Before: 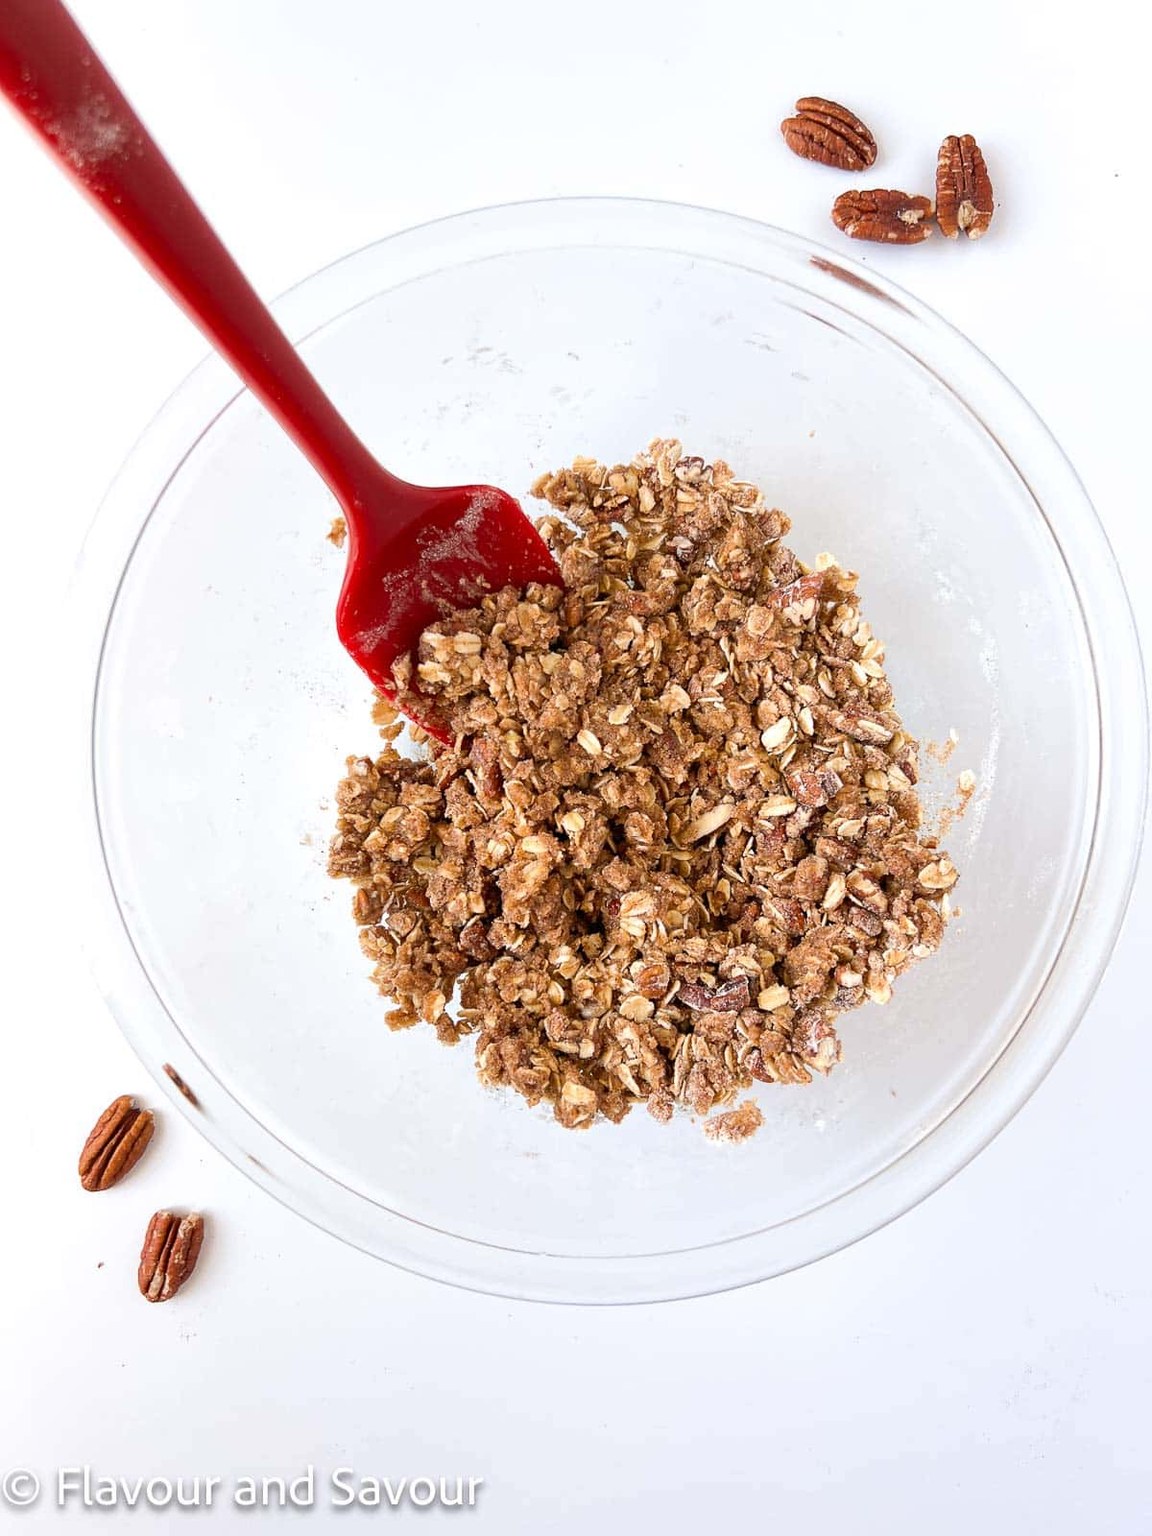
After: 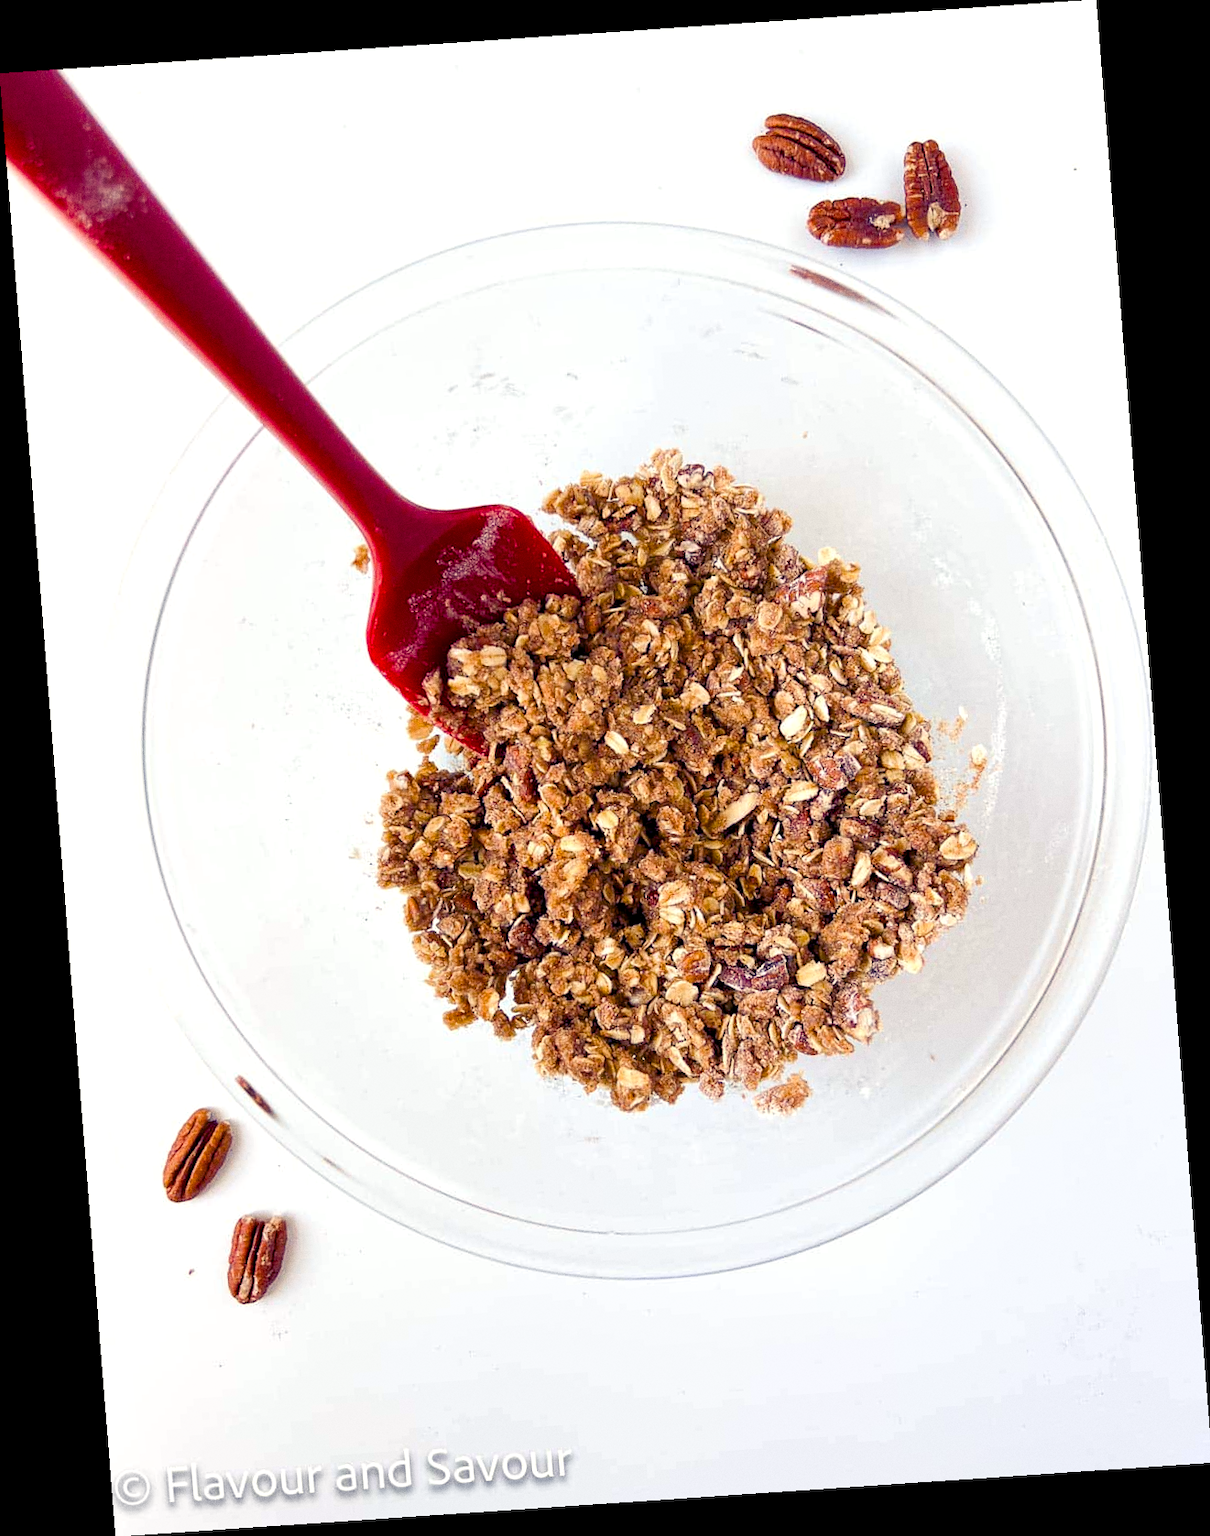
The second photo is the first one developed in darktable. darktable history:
color balance rgb: shadows lift › luminance -28.76%, shadows lift › chroma 15%, shadows lift › hue 270°, power › chroma 1%, power › hue 255°, highlights gain › luminance 7.14%, highlights gain › chroma 2%, highlights gain › hue 90°, global offset › luminance -0.29%, global offset › hue 260°, perceptual saturation grading › global saturation 20%, perceptual saturation grading › highlights -13.92%, perceptual saturation grading › shadows 50%
grain: coarseness 0.09 ISO
exposure: compensate highlight preservation false
rotate and perspective: rotation -4.2°, shear 0.006, automatic cropping off
